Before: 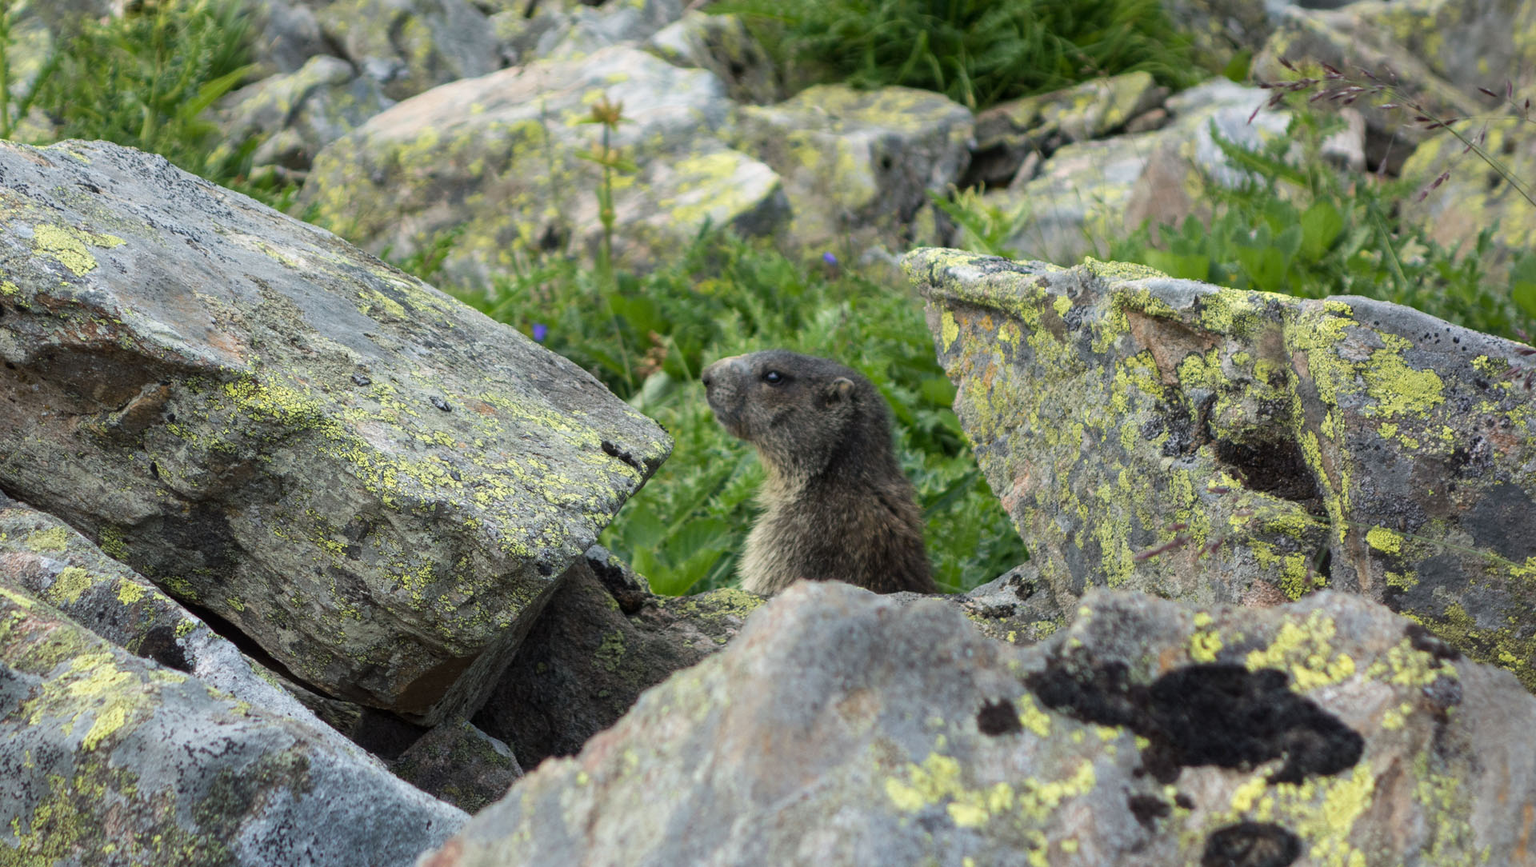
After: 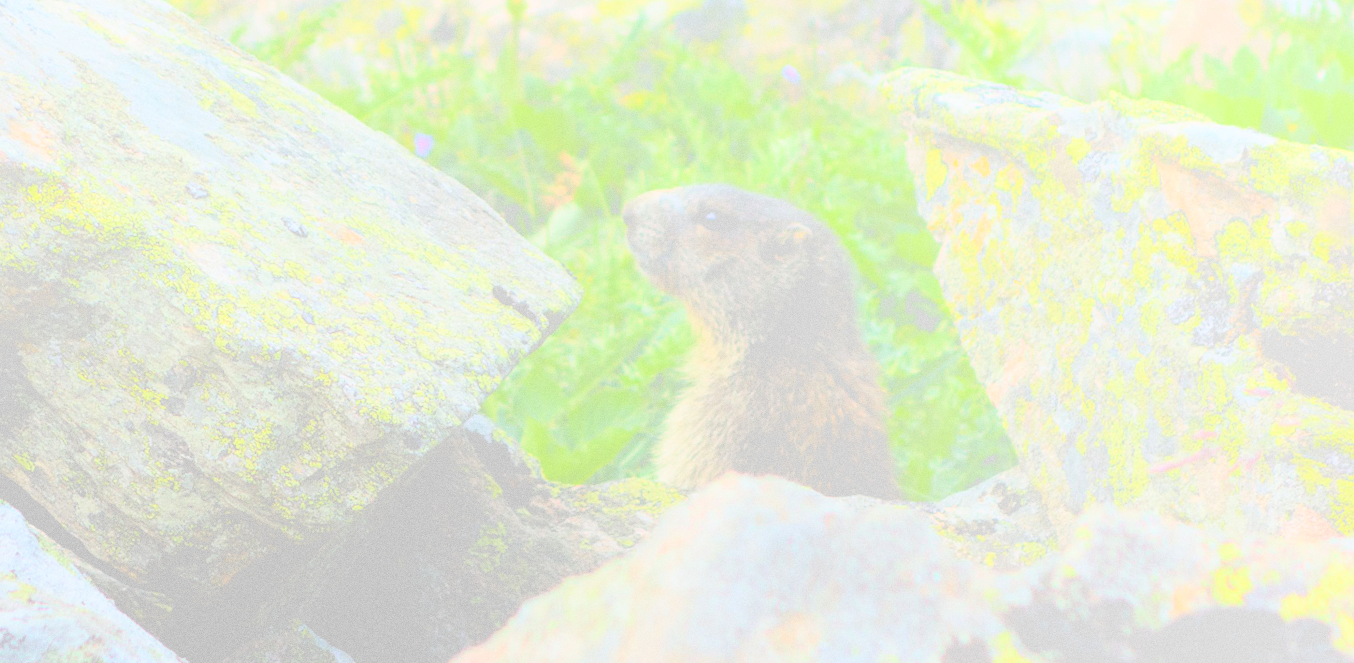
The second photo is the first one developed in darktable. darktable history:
bloom: size 85%, threshold 5%, strength 85%
grain: coarseness 0.09 ISO
filmic rgb: black relative exposure -5 EV, hardness 2.88, contrast 1.3
crop and rotate: angle -3.37°, left 9.79%, top 20.73%, right 12.42%, bottom 11.82%
